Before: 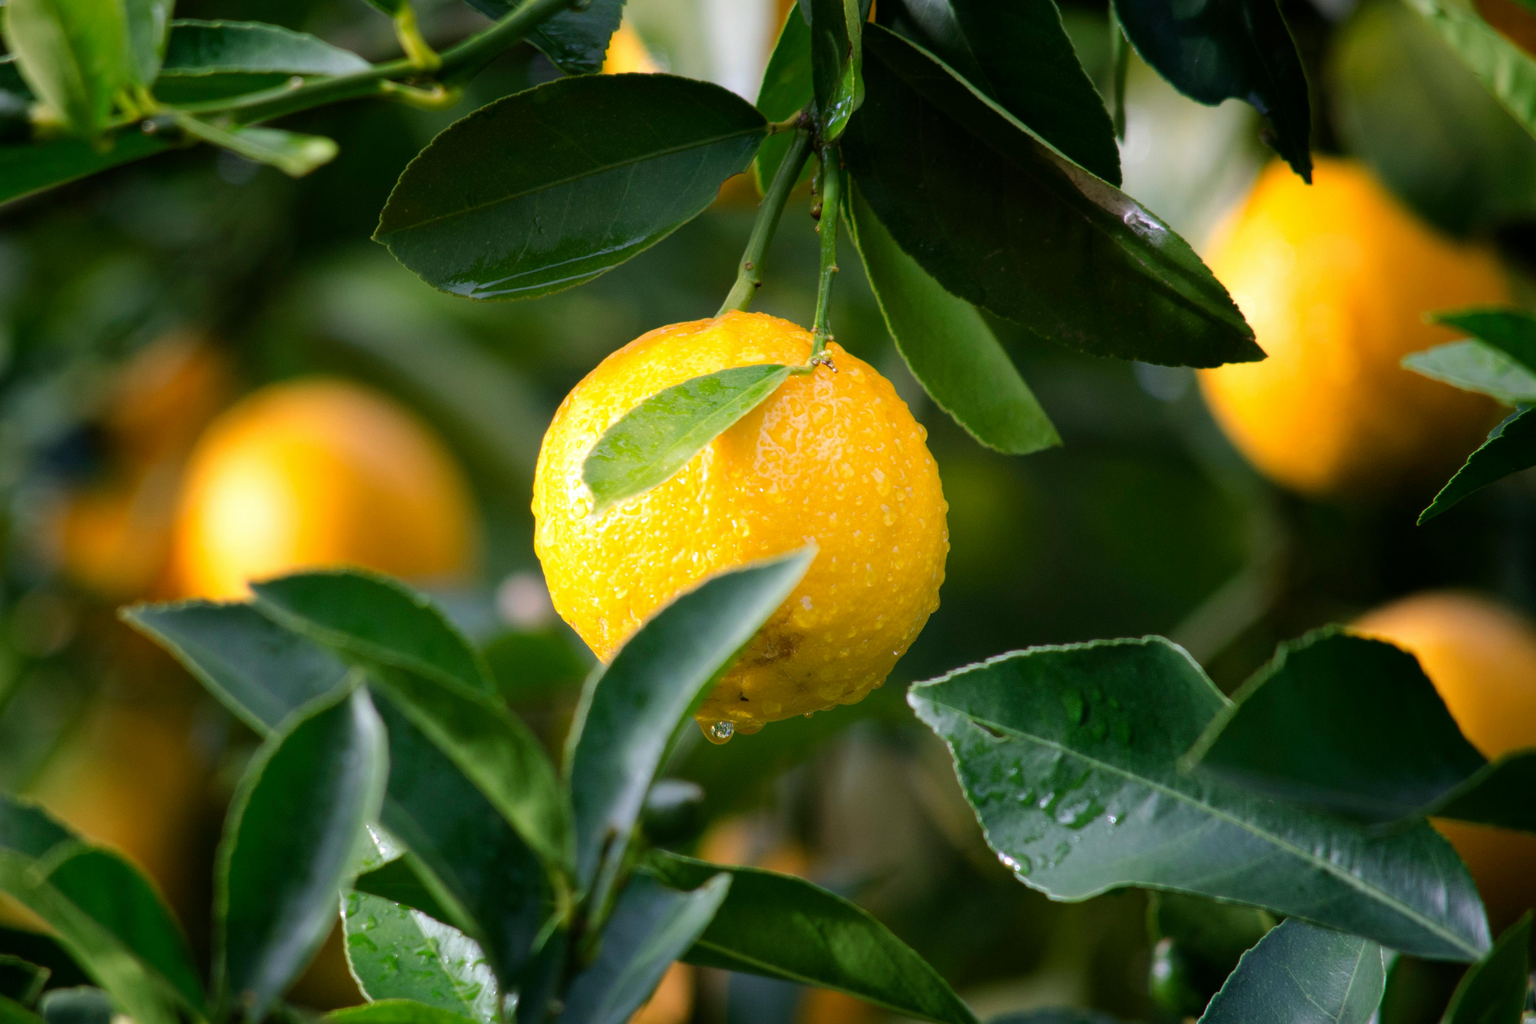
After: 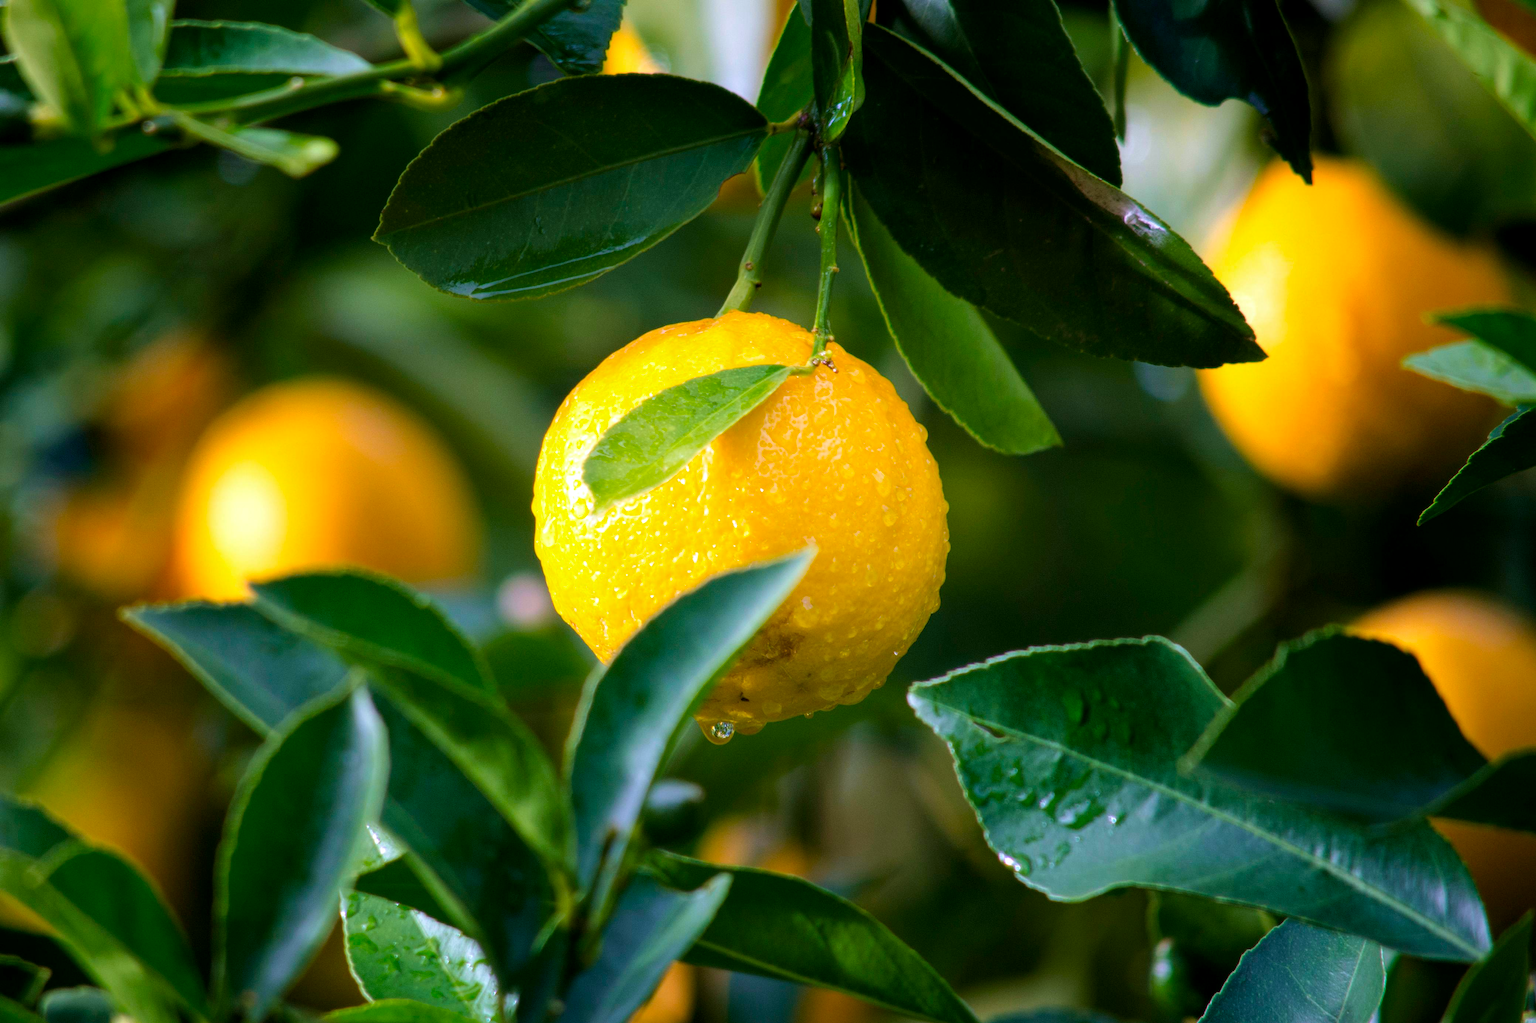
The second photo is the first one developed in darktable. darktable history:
local contrast: highlights 100%, shadows 100%, detail 120%, midtone range 0.2
velvia: on, module defaults
color balance rgb: perceptual saturation grading › global saturation 20%, global vibrance 20%
color calibration: illuminant as shot in camera, x 0.358, y 0.373, temperature 4628.91 K
